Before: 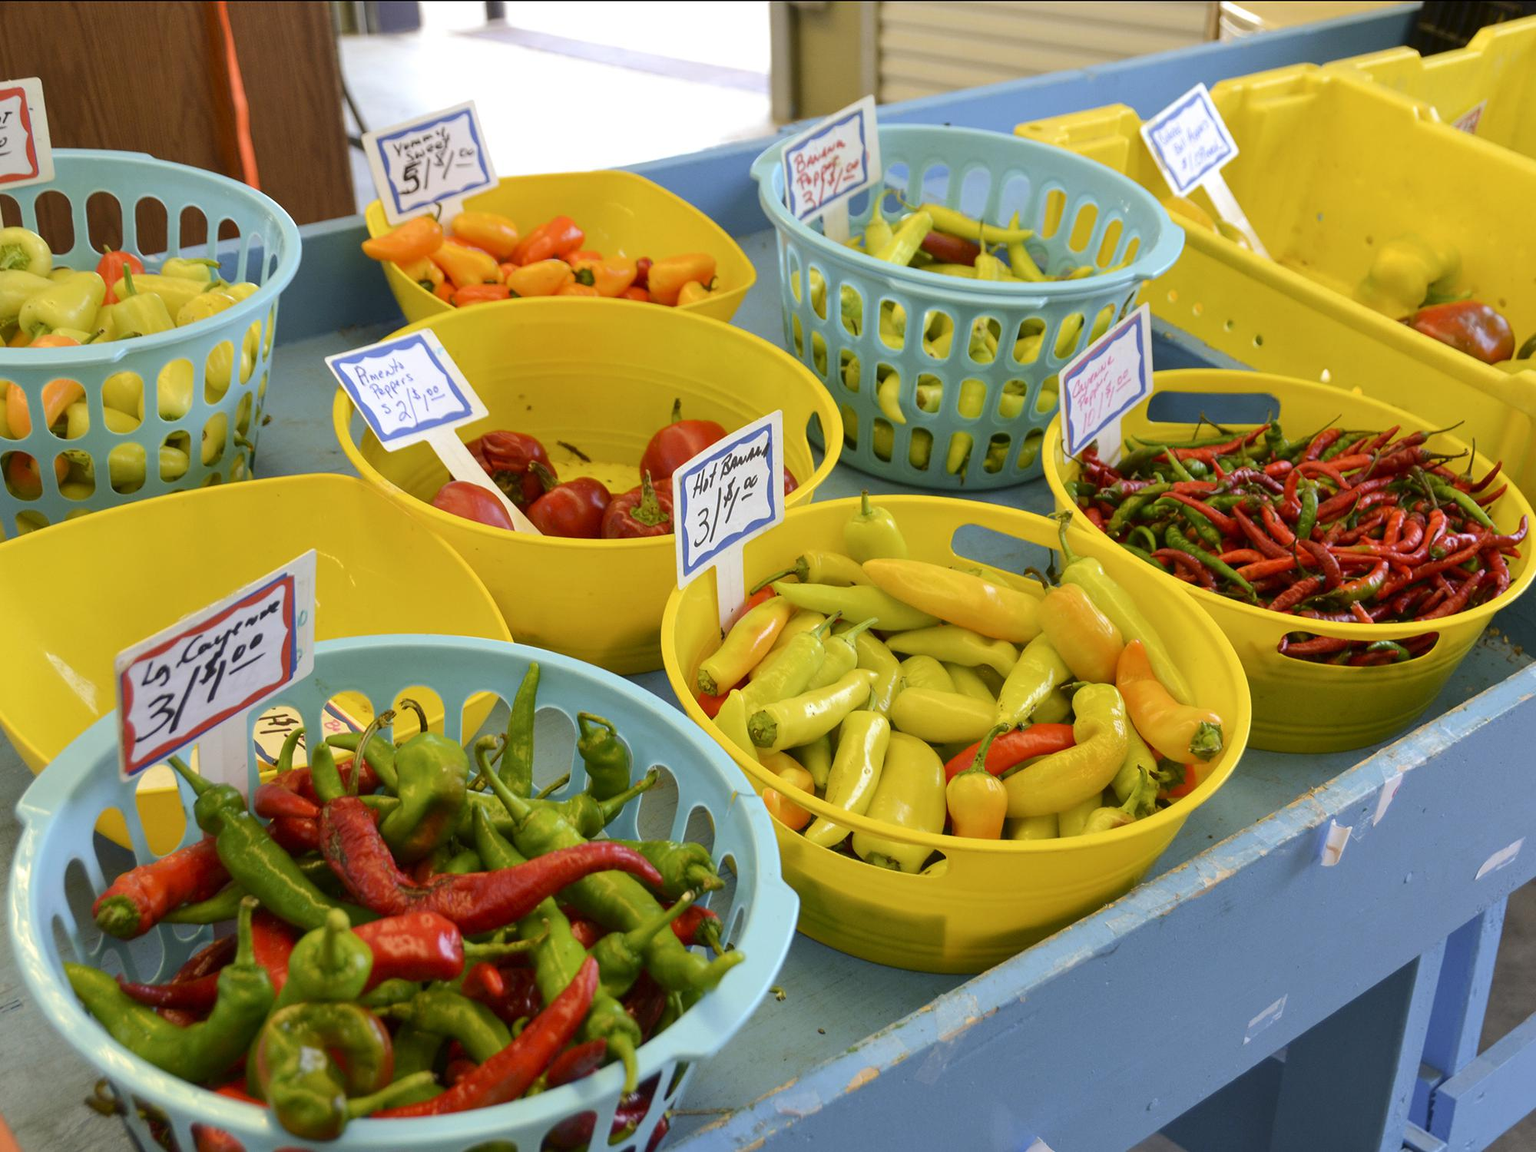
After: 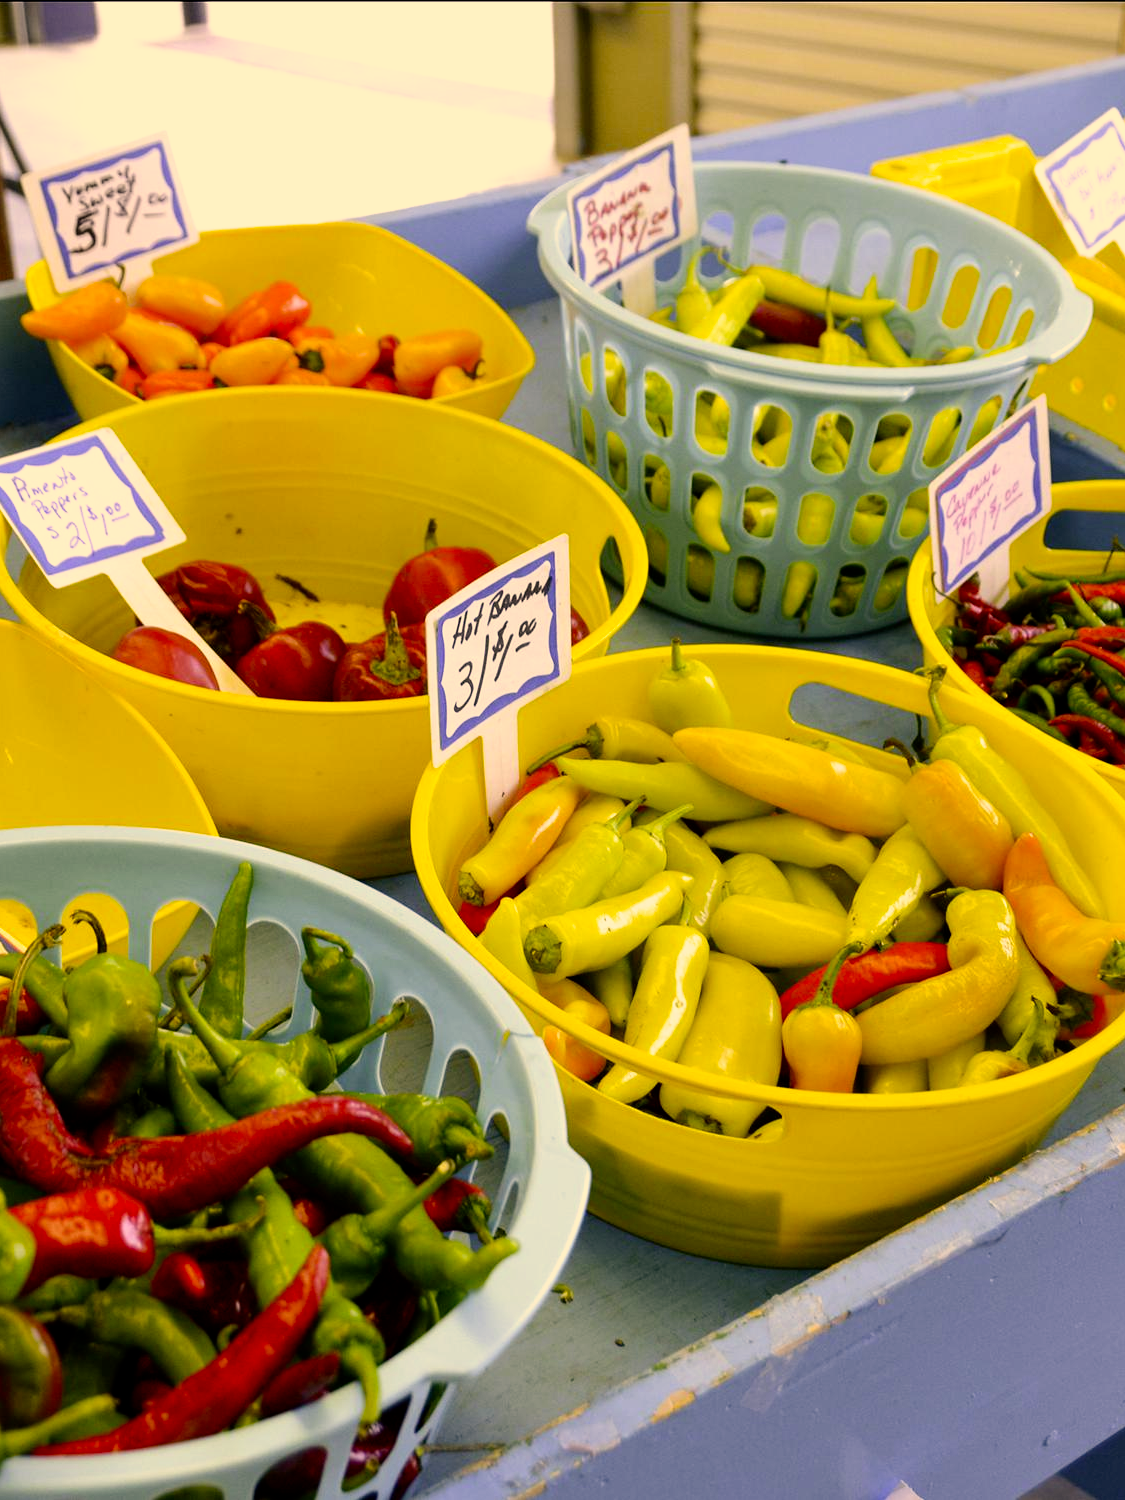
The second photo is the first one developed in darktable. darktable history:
white balance: red 0.924, blue 1.095
crop and rotate: left 22.516%, right 21.234%
color correction: highlights a* 15, highlights b* 31.55
filmic rgb: black relative exposure -8.7 EV, white relative exposure 2.7 EV, threshold 3 EV, target black luminance 0%, hardness 6.25, latitude 76.53%, contrast 1.326, shadows ↔ highlights balance -0.349%, preserve chrominance no, color science v4 (2020), enable highlight reconstruction true
